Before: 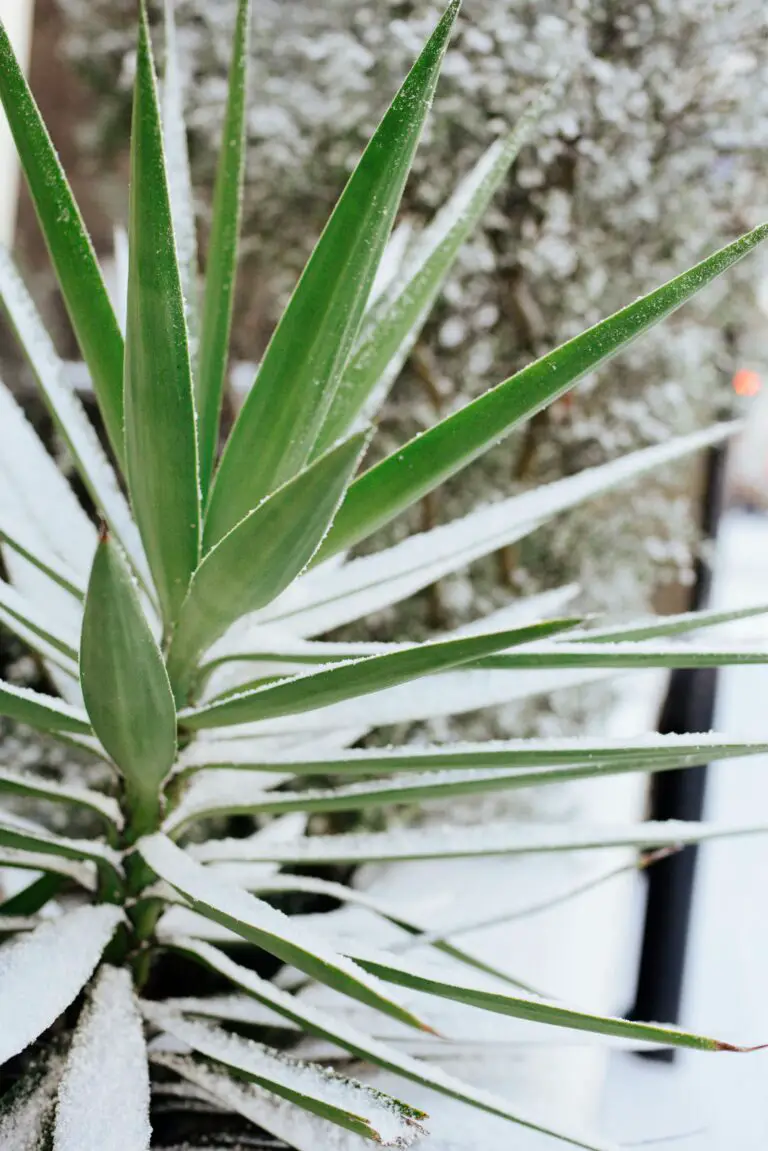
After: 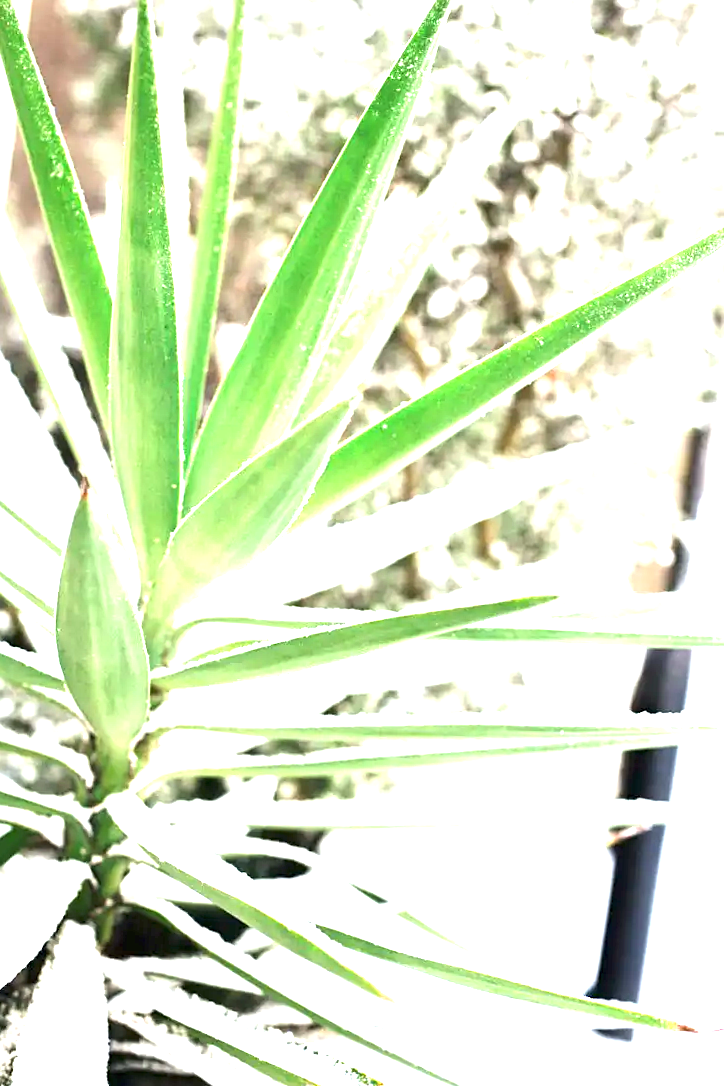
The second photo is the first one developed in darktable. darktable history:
crop and rotate: angle -2.3°
contrast brightness saturation: saturation -0.052
exposure: black level correction 0, exposure 2.314 EV, compensate highlight preservation false
sharpen: amount 0.202
base curve: preserve colors none
